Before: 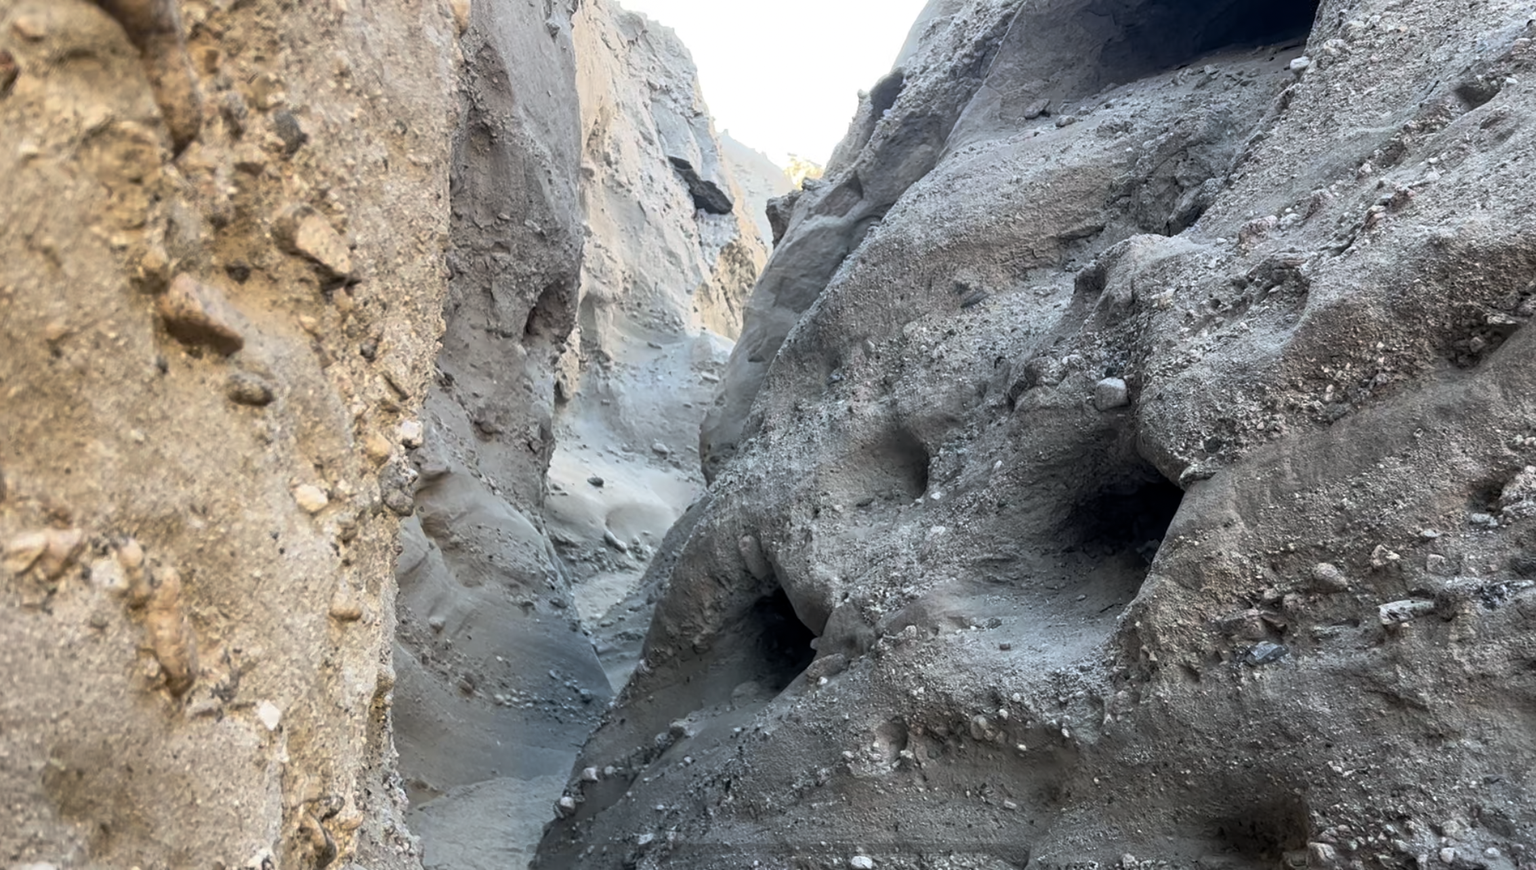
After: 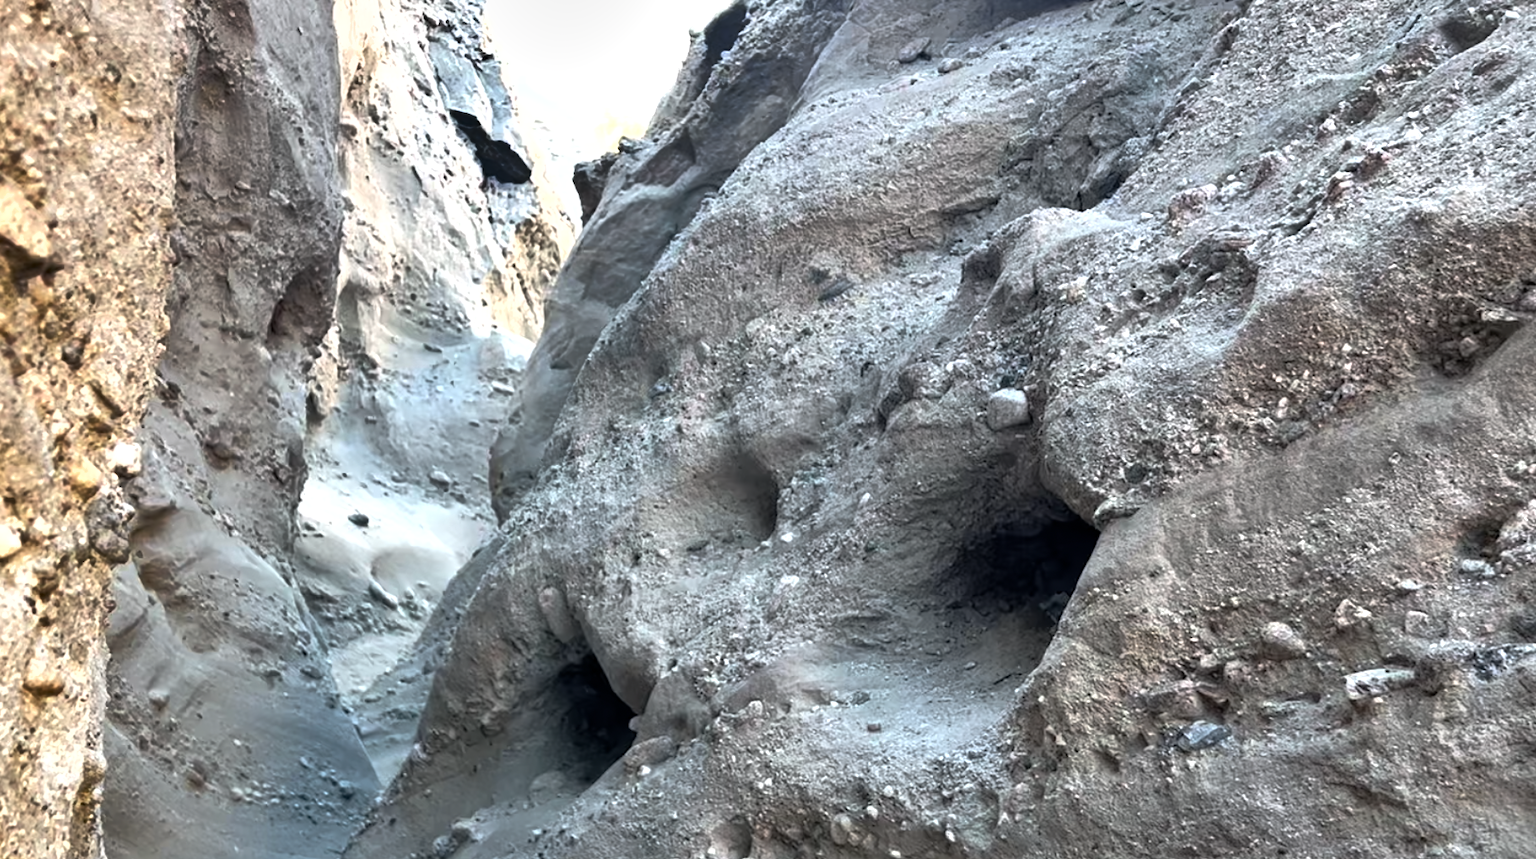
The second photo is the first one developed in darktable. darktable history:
exposure: exposure 0.636 EV, compensate highlight preservation false
shadows and highlights: shadows 74.71, highlights -61, soften with gaussian
crop and rotate: left 20.261%, top 7.956%, right 0.319%, bottom 13.617%
